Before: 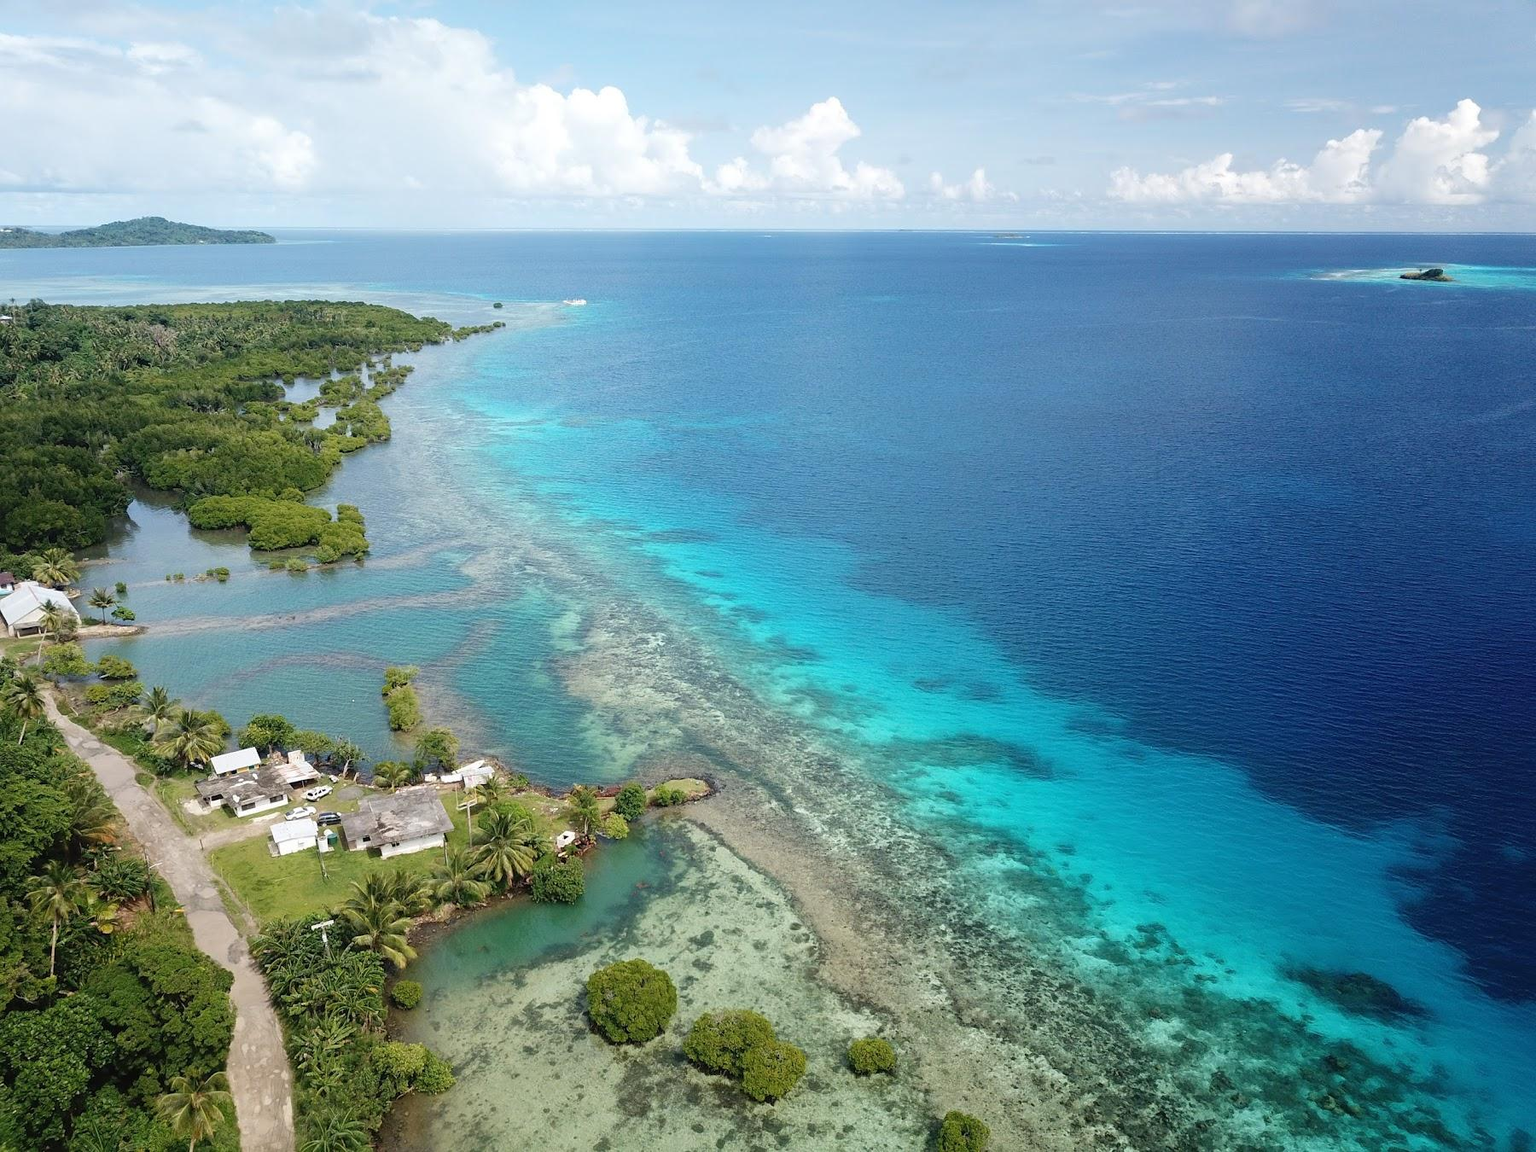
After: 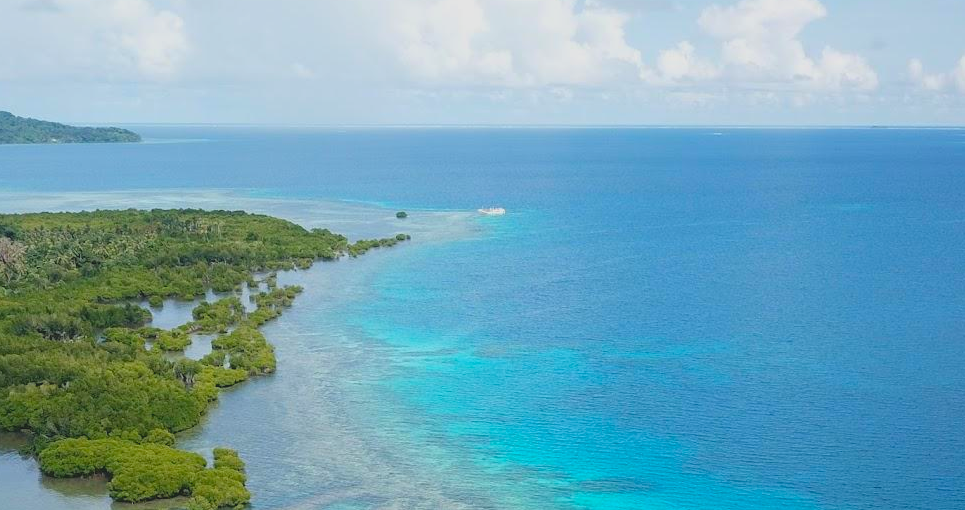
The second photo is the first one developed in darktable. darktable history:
tone equalizer: on, module defaults
color balance rgb: on, module defaults
contrast brightness saturation: contrast -0.19, saturation 0.19
crop: left 10.121%, top 10.631%, right 36.218%, bottom 51.526%
